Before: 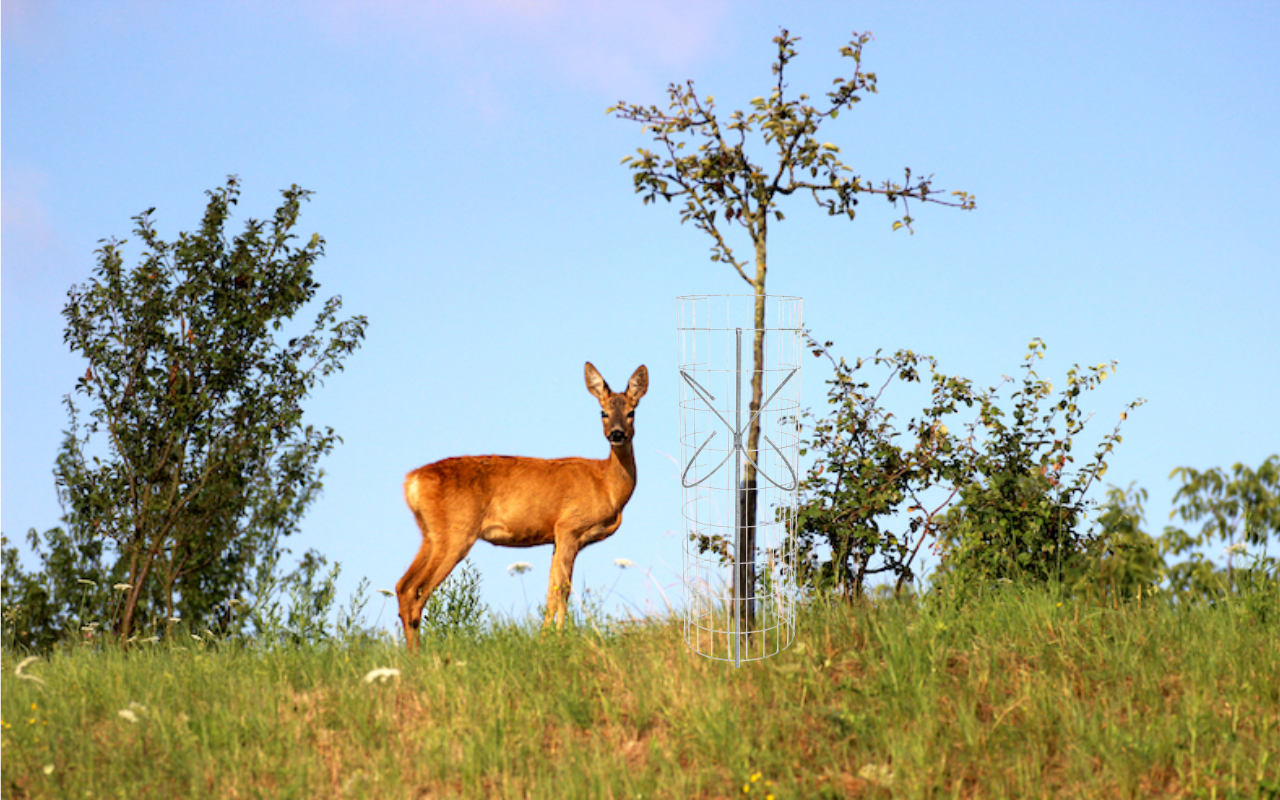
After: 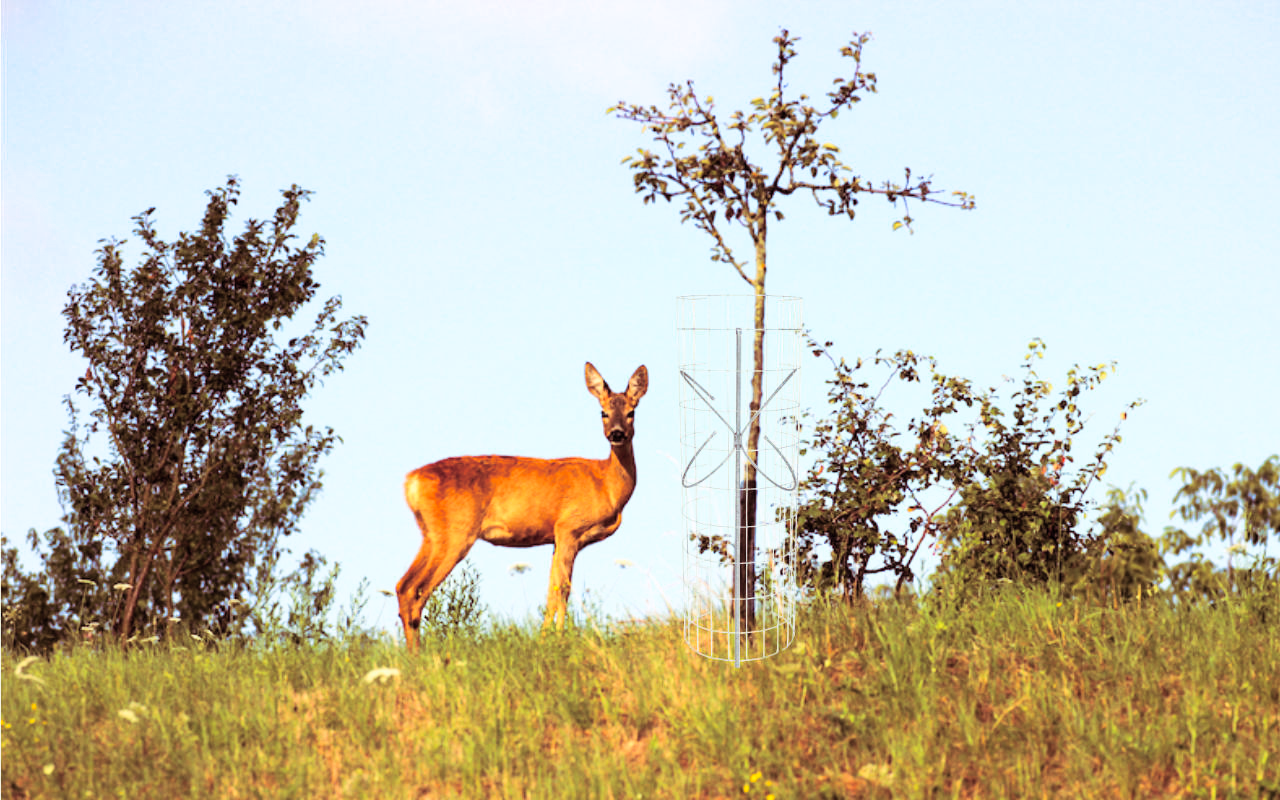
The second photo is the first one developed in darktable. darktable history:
contrast brightness saturation: contrast 0.2, brightness 0.16, saturation 0.22
split-toning: on, module defaults
